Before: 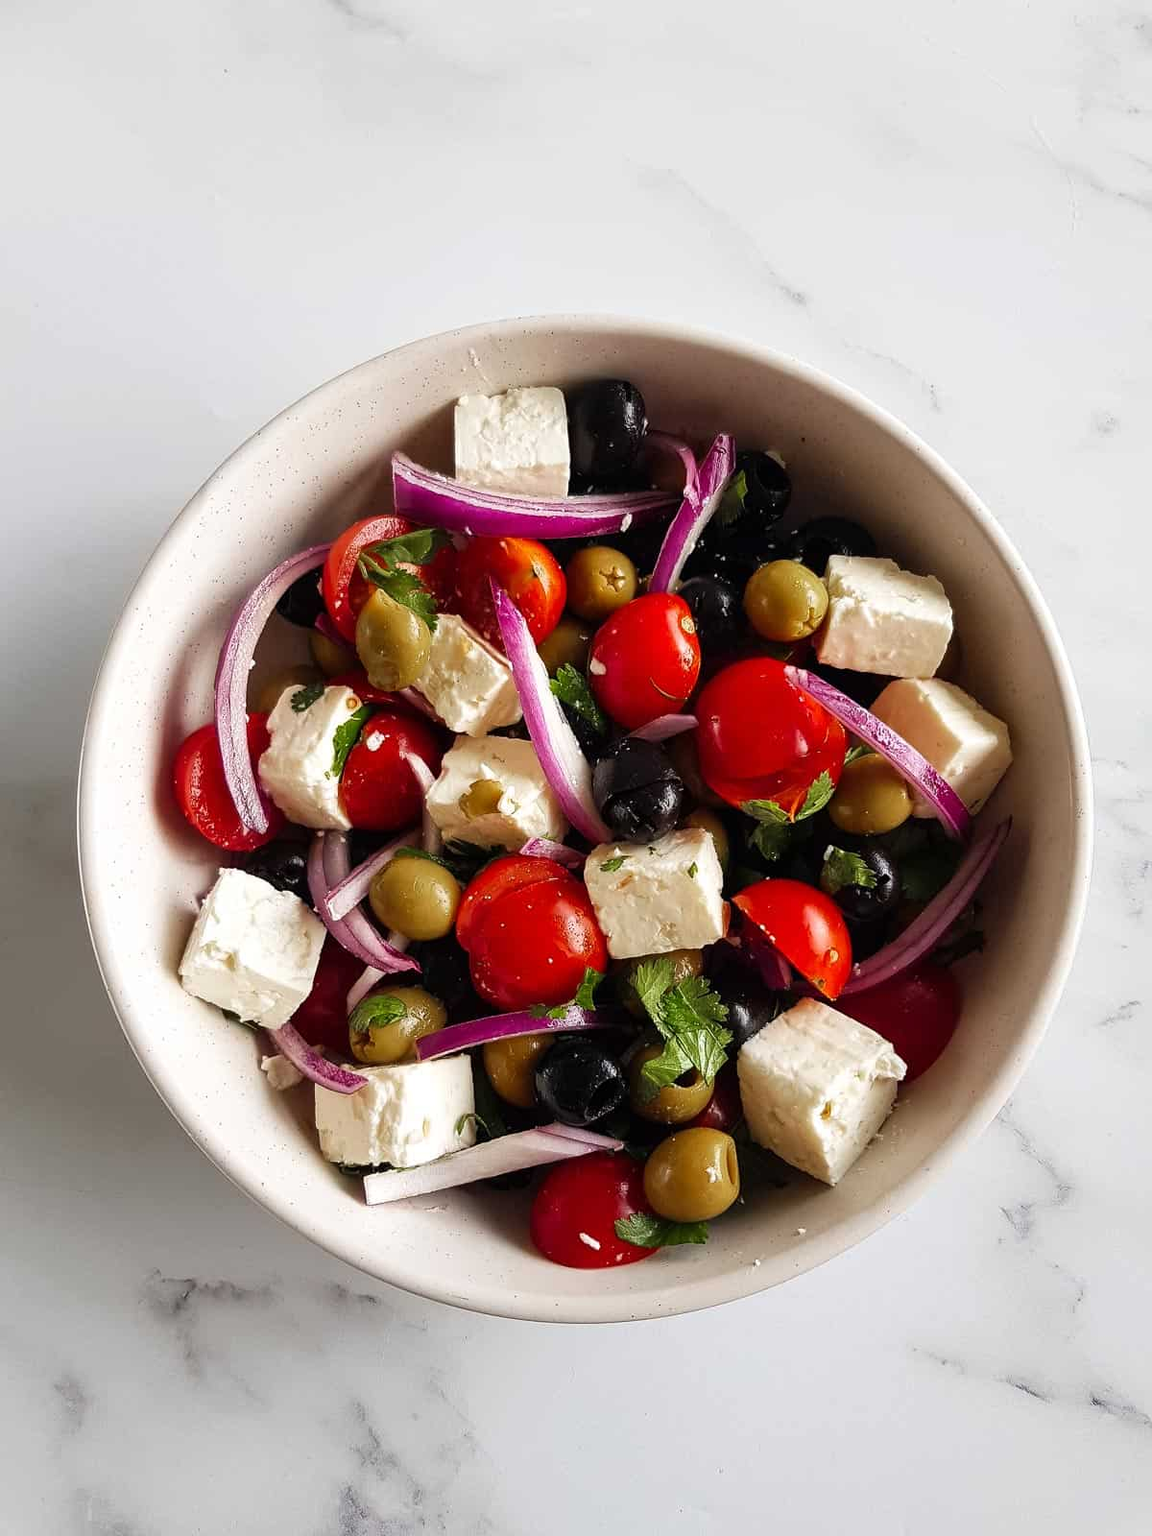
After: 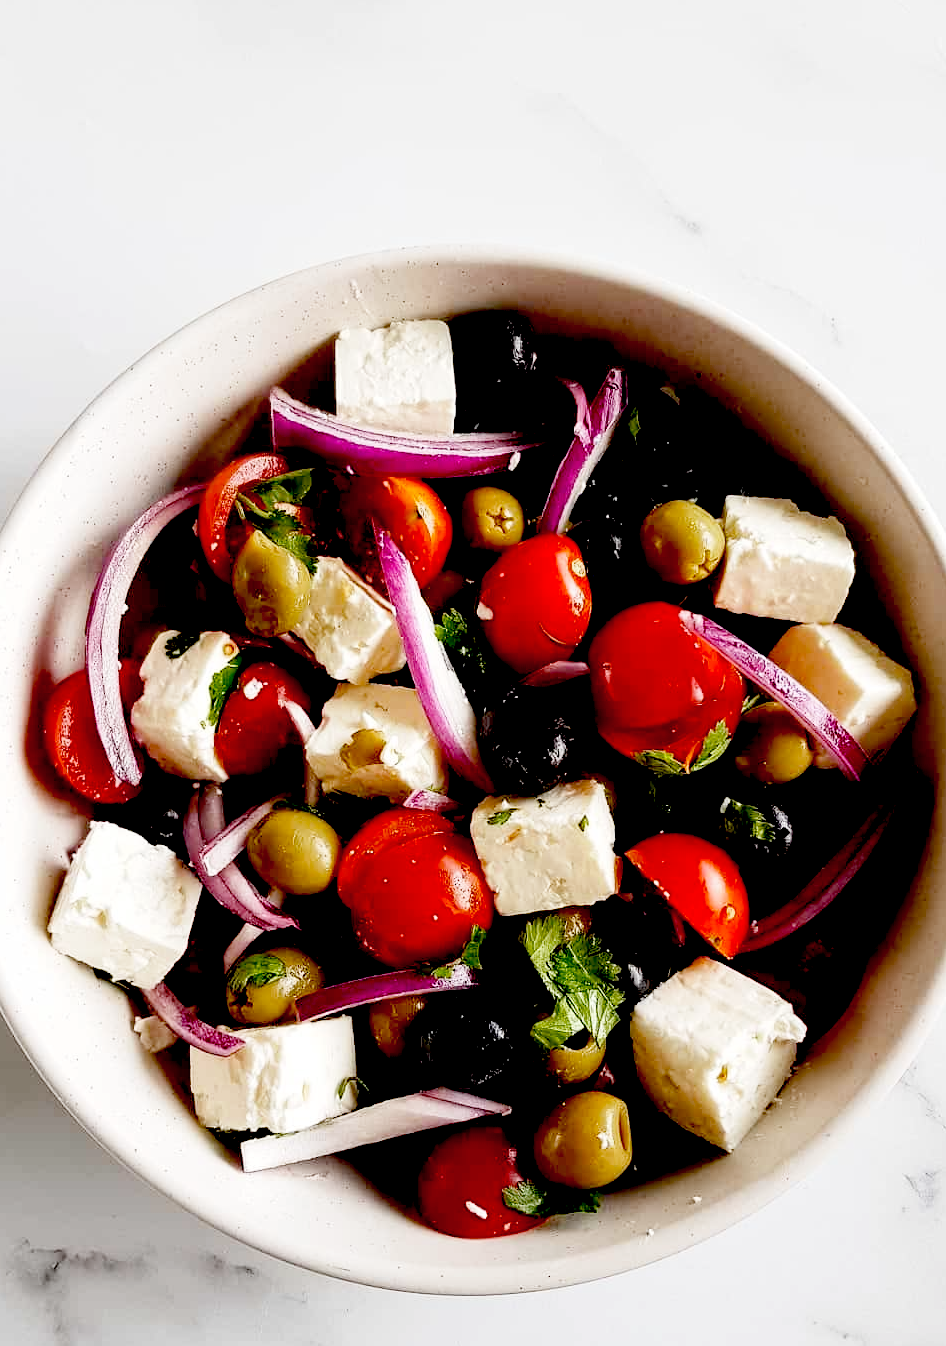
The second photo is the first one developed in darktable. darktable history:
base curve: curves: ch0 [(0, 0) (0.204, 0.334) (0.55, 0.733) (1, 1)], preserve colors none
crop: left 11.579%, top 5.234%, right 9.584%, bottom 10.634%
contrast brightness saturation: saturation -0.162
exposure: black level correction 0.047, exposure 0.013 EV, compensate highlight preservation false
